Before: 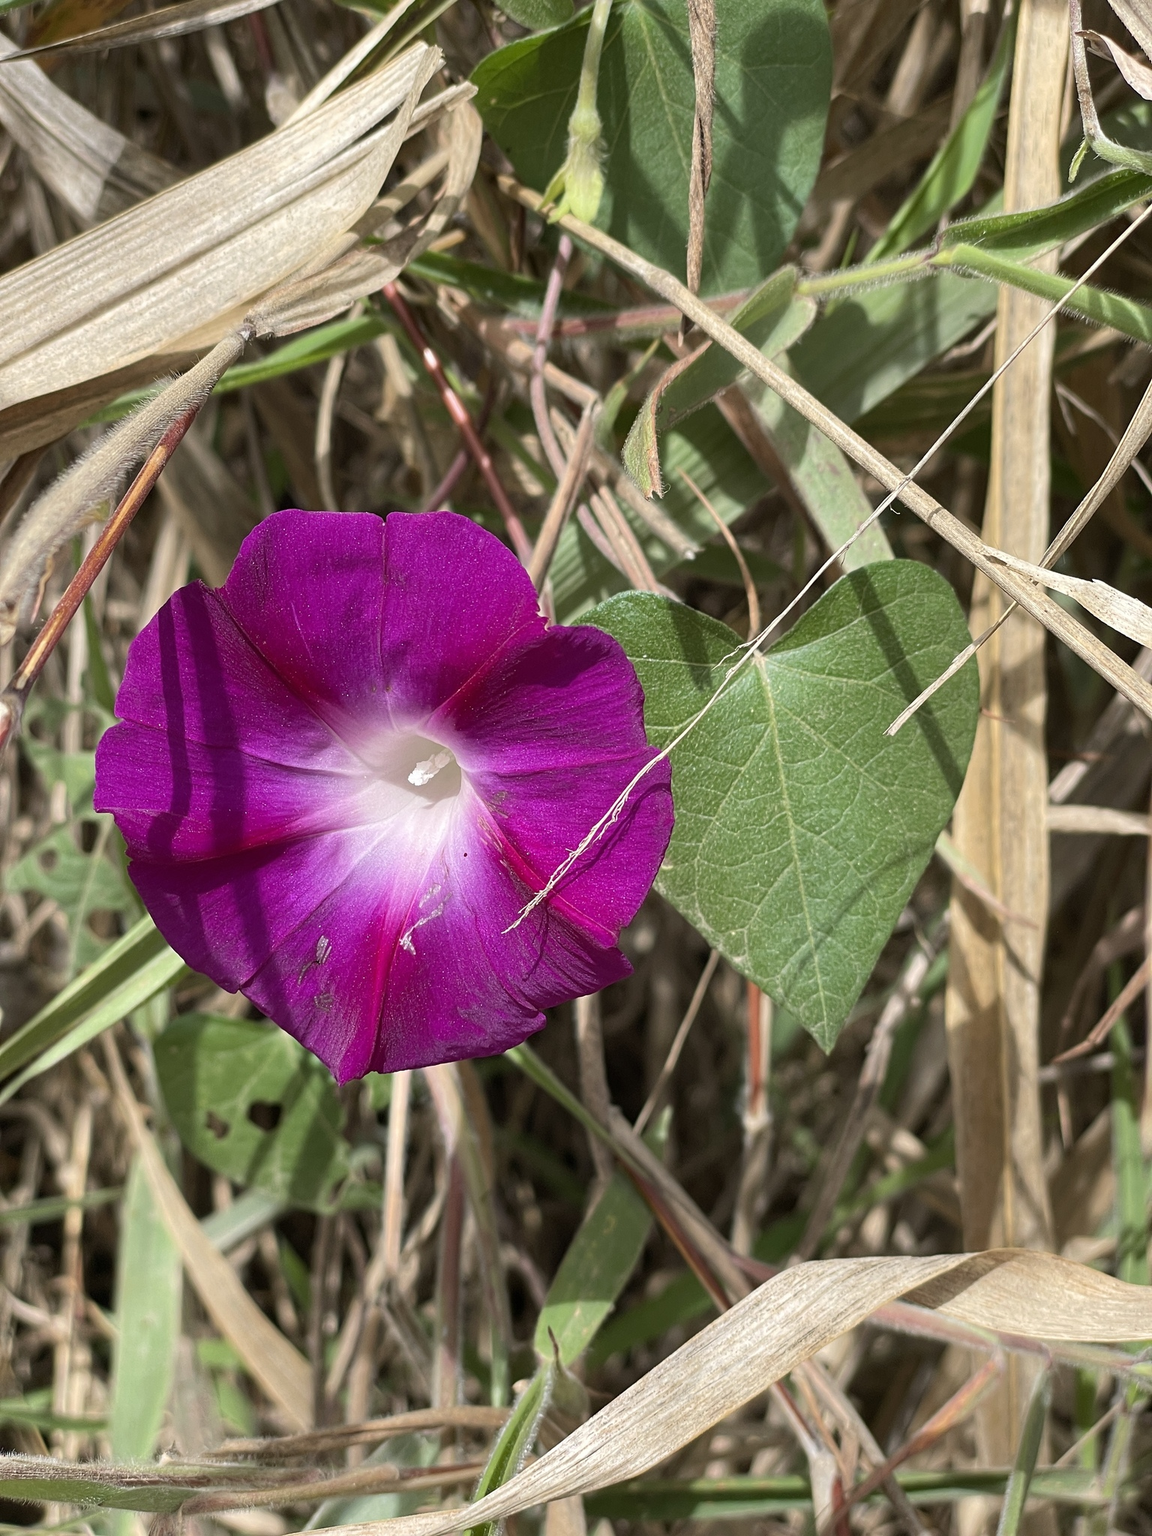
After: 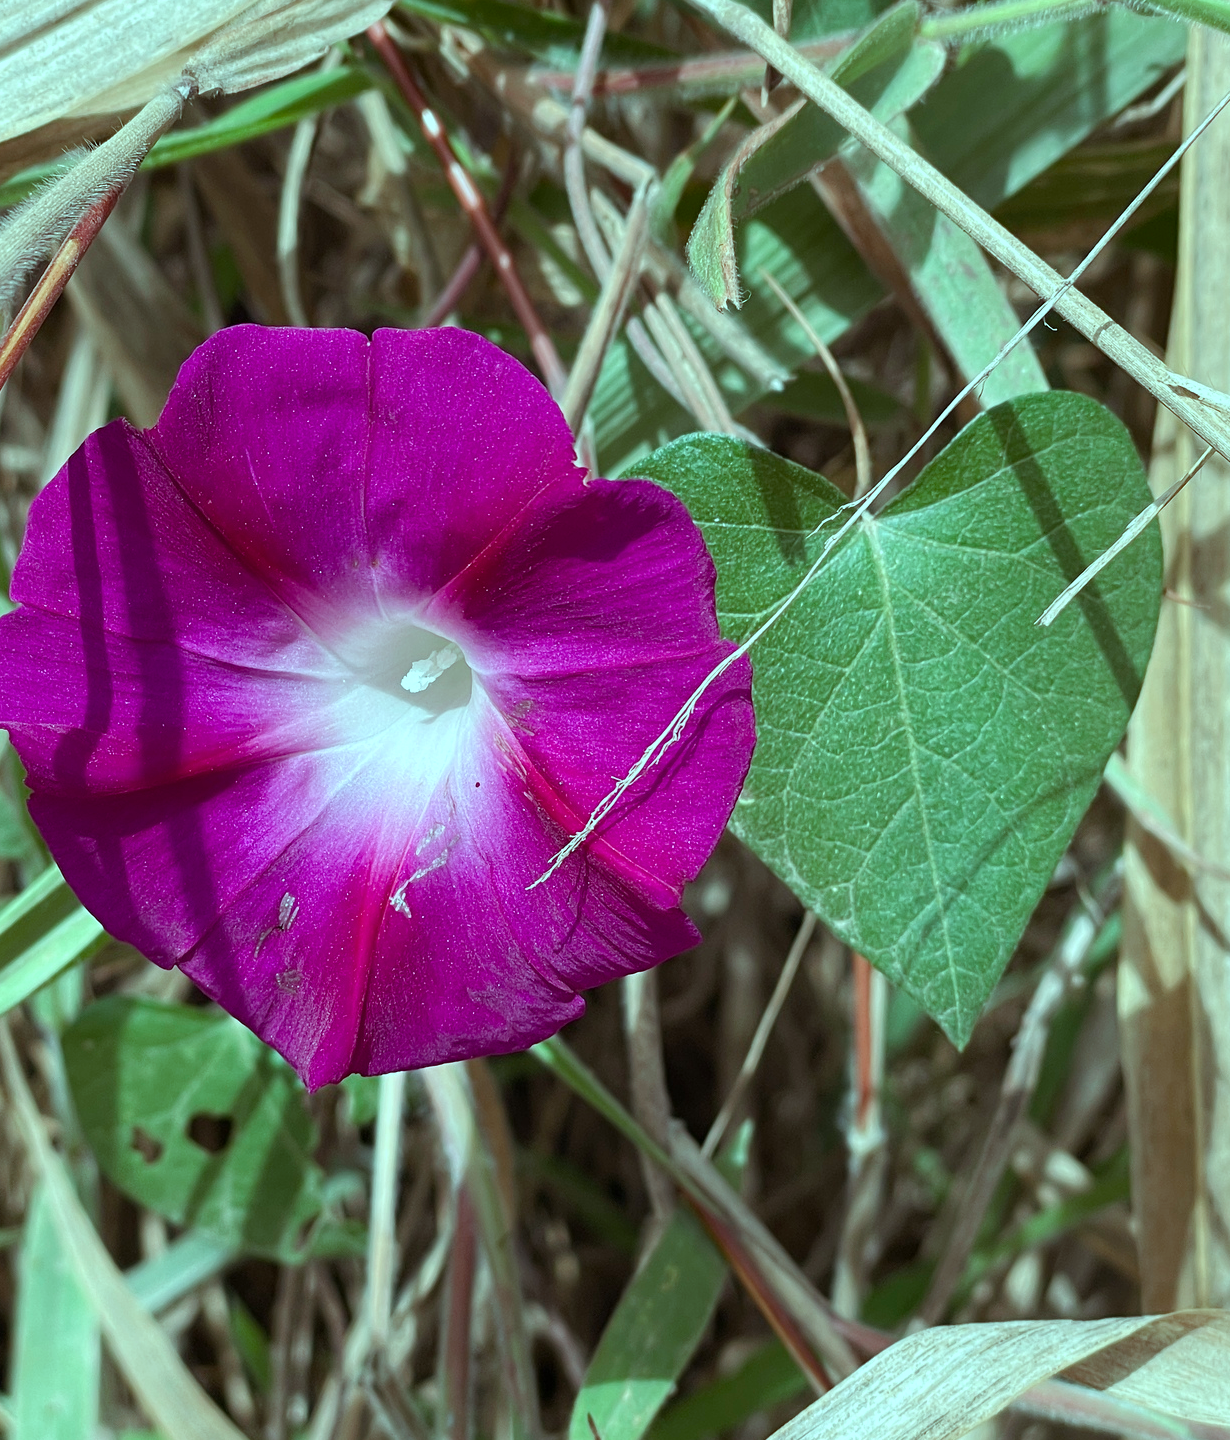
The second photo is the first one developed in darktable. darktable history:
color calibration: illuminant as shot in camera, x 0.358, y 0.373, temperature 4628.91 K, saturation algorithm version 1 (2020)
crop: left 9.354%, top 17.337%, right 10.533%, bottom 12.313%
color balance rgb: highlights gain › chroma 7.479%, highlights gain › hue 183.56°, perceptual saturation grading › global saturation 0.771%, perceptual saturation grading › highlights -31.017%, perceptual saturation grading › mid-tones 5.363%, perceptual saturation grading › shadows 18.988%
